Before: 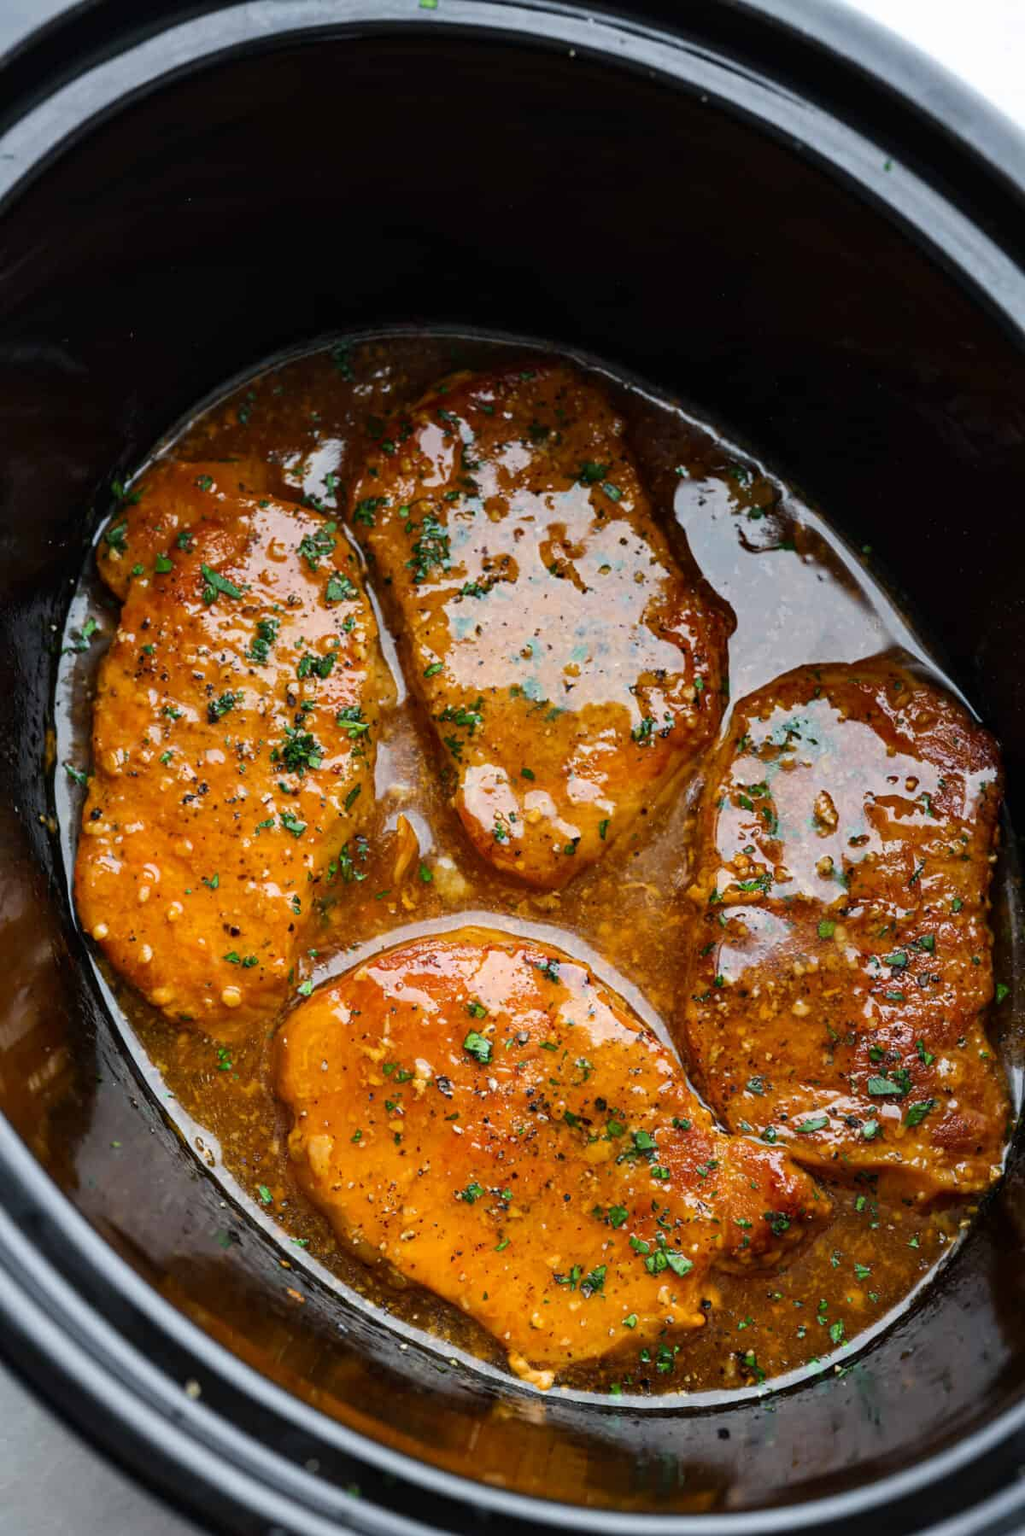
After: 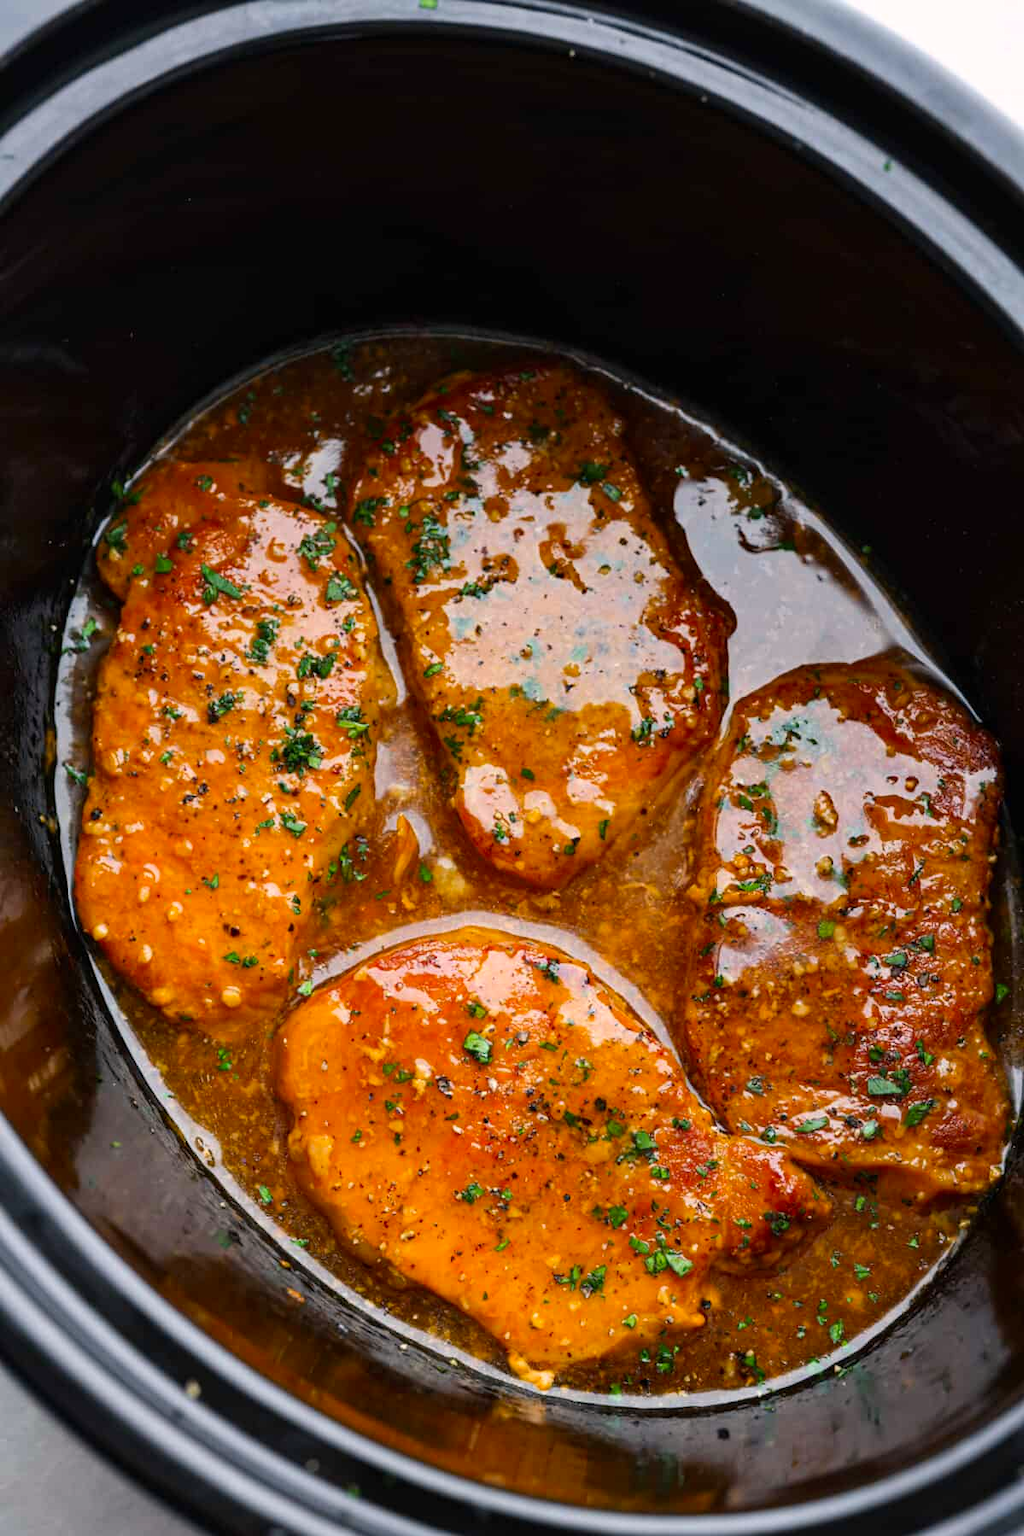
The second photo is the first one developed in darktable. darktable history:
color correction: highlights a* 3.4, highlights b* 1.65, saturation 1.16
